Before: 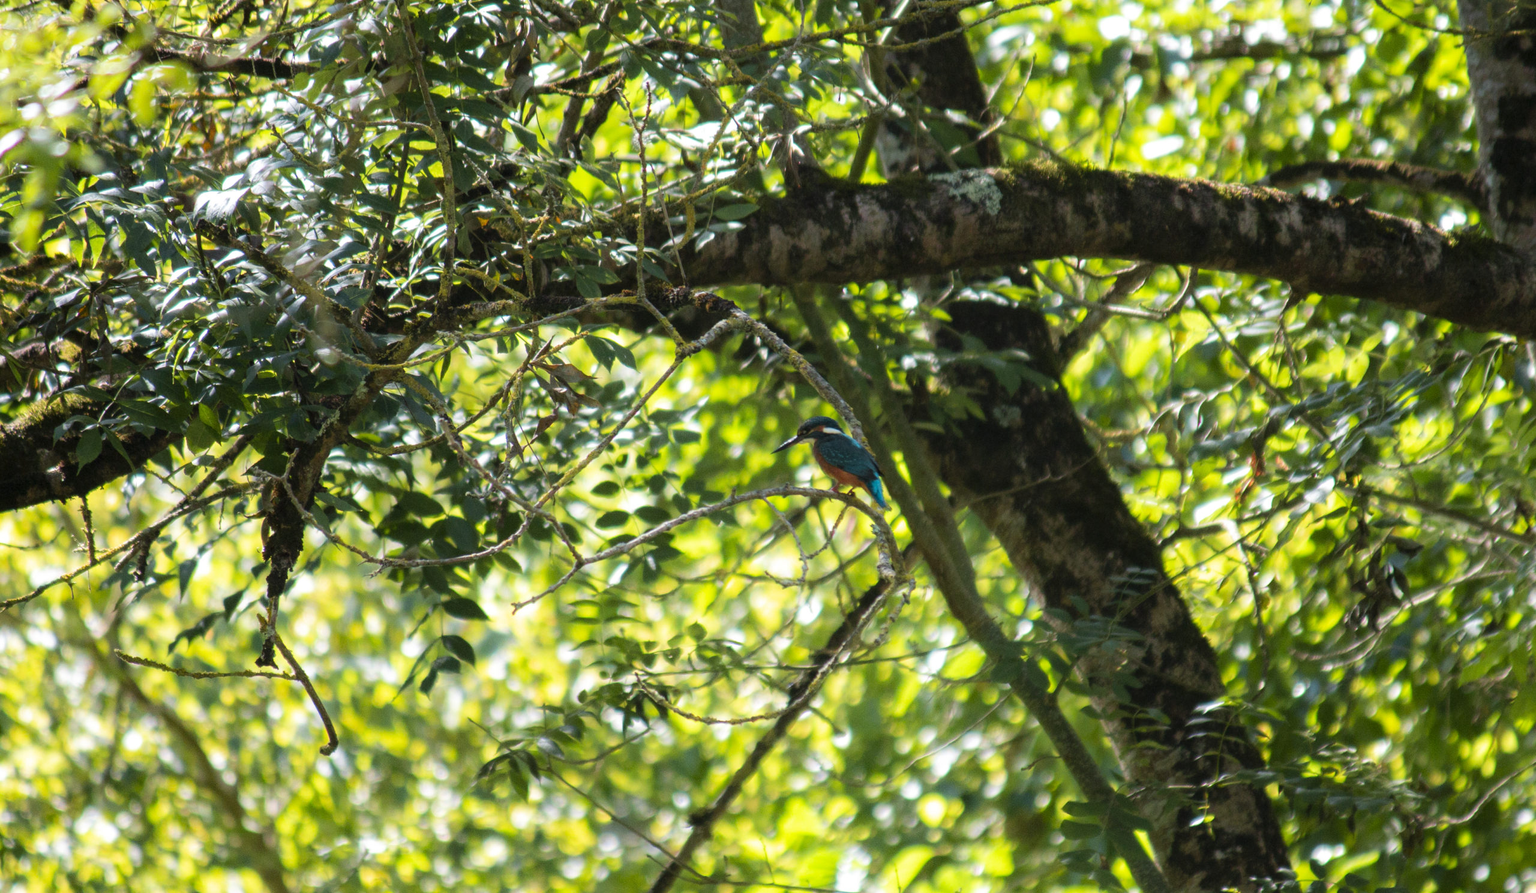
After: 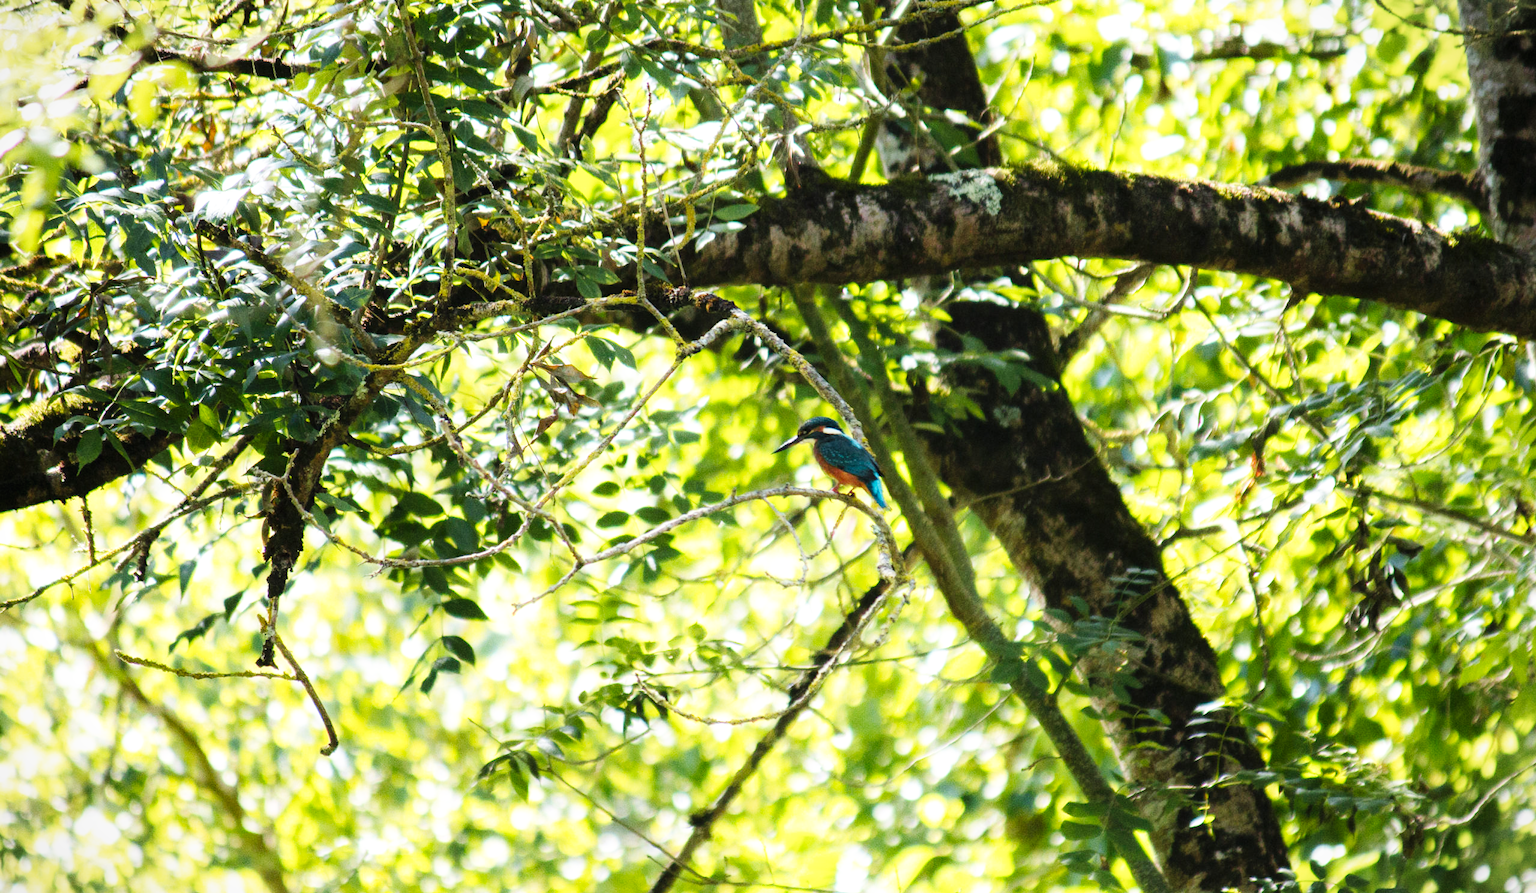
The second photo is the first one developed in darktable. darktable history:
base curve: curves: ch0 [(0, 0.003) (0.001, 0.002) (0.006, 0.004) (0.02, 0.022) (0.048, 0.086) (0.094, 0.234) (0.162, 0.431) (0.258, 0.629) (0.385, 0.8) (0.548, 0.918) (0.751, 0.988) (1, 1)], preserve colors none
vignetting: fall-off start 100%, brightness -0.282, width/height ratio 1.31
